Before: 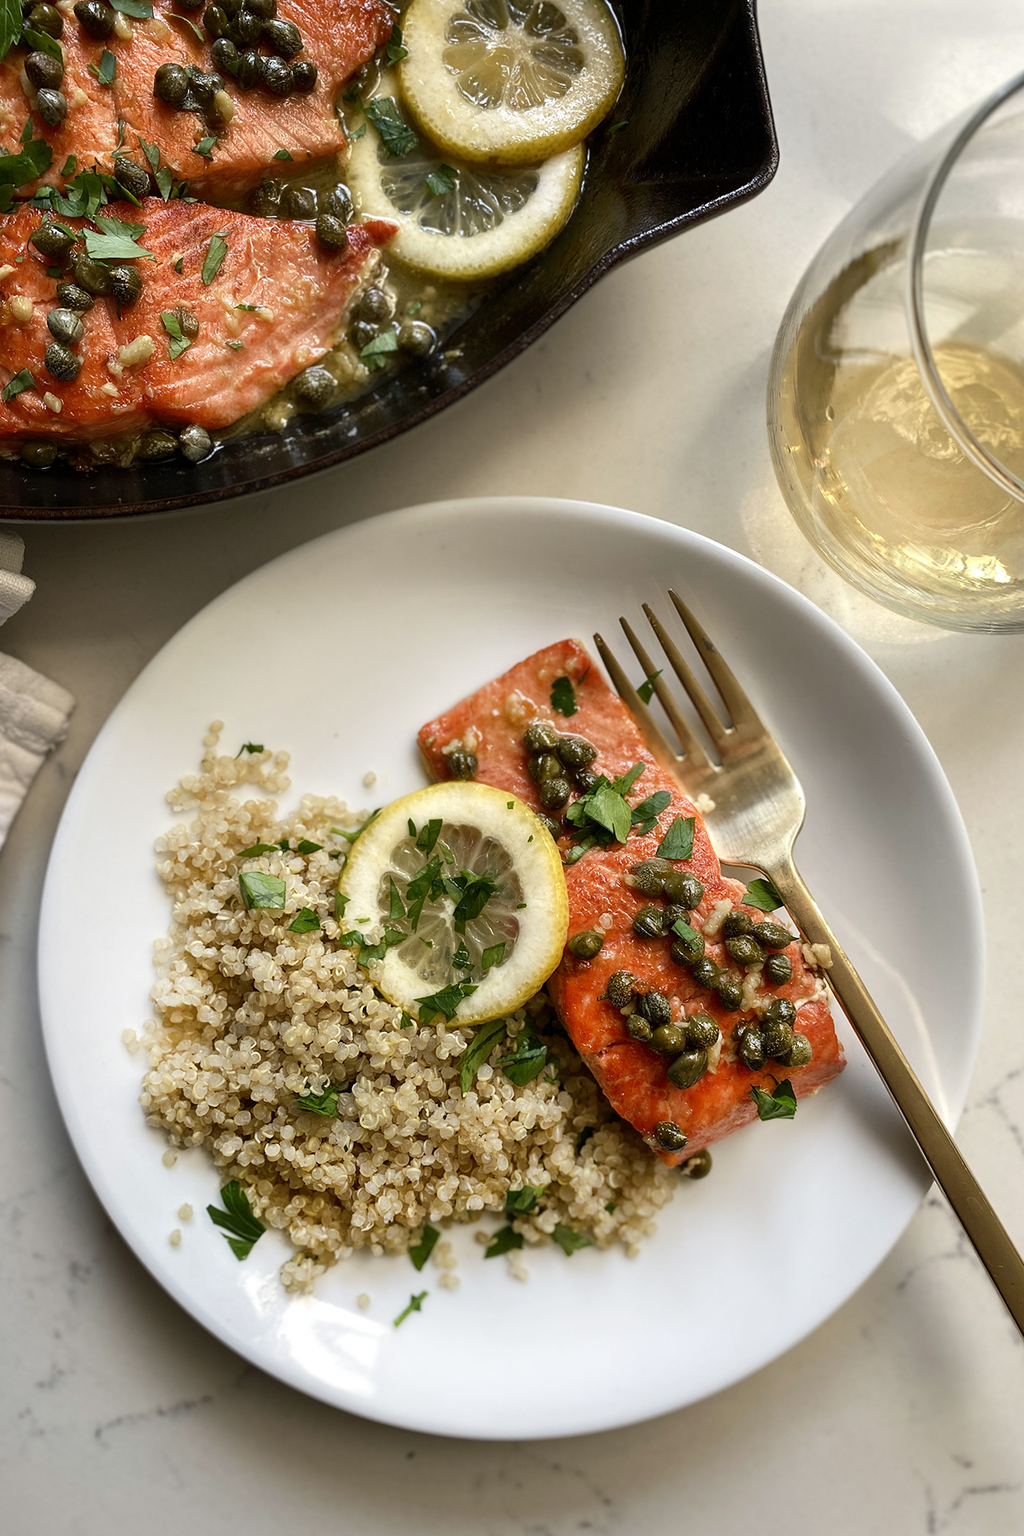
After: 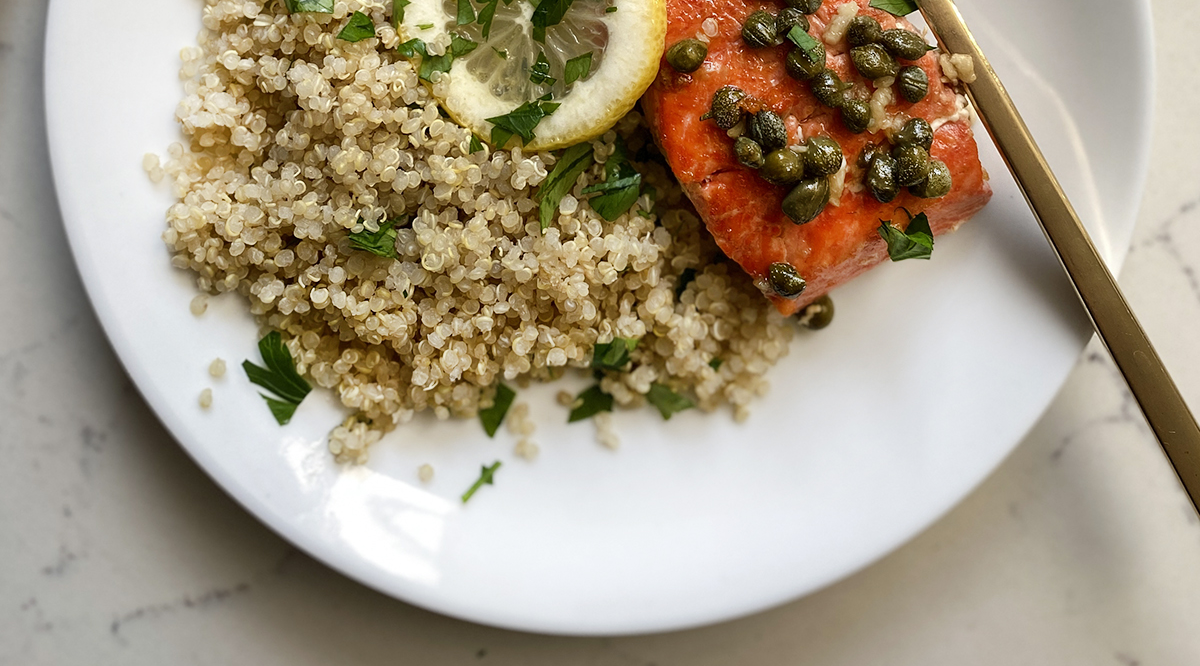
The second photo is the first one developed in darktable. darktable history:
crop and rotate: top 58.497%, bottom 4.452%
